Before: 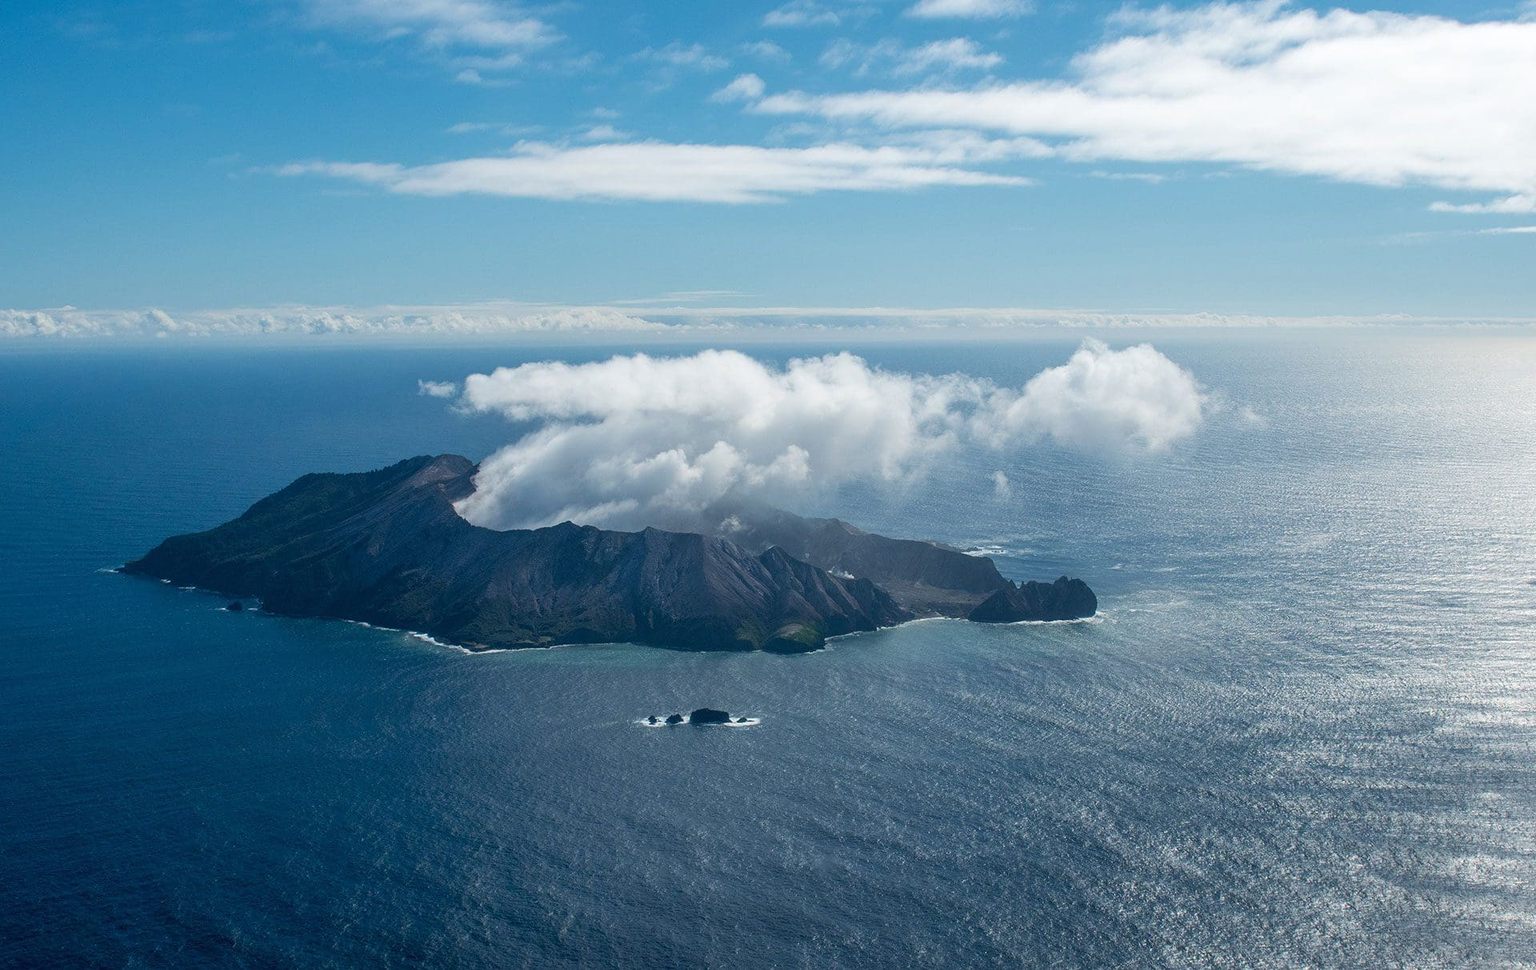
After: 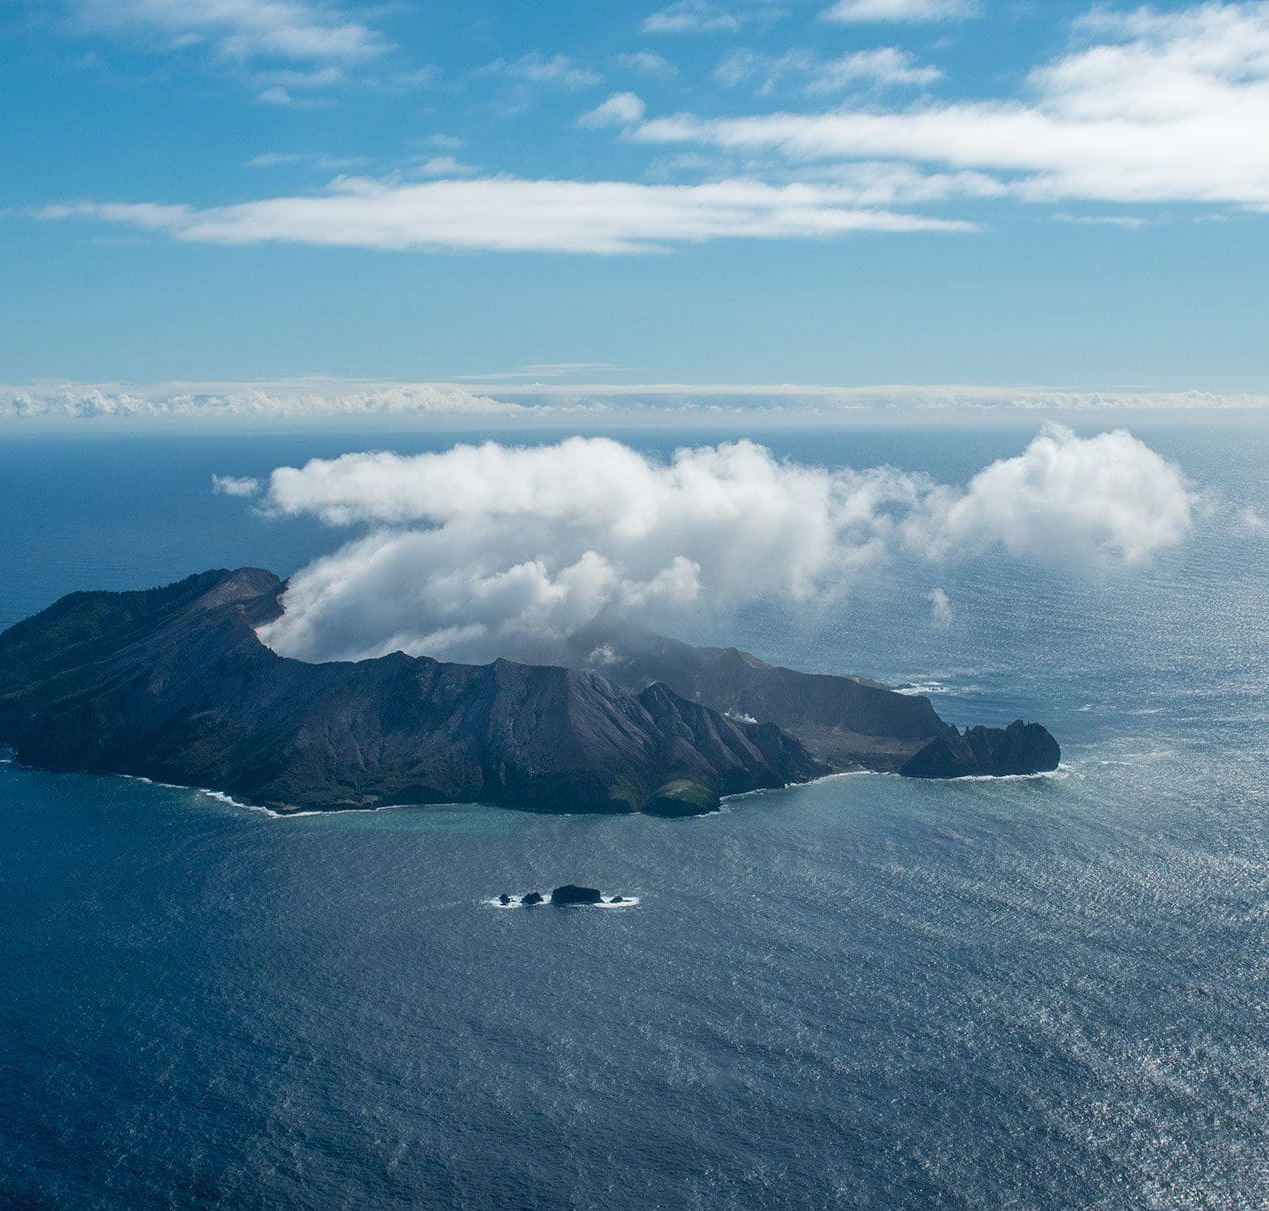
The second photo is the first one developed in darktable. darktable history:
crop and rotate: left 16.214%, right 17.679%
